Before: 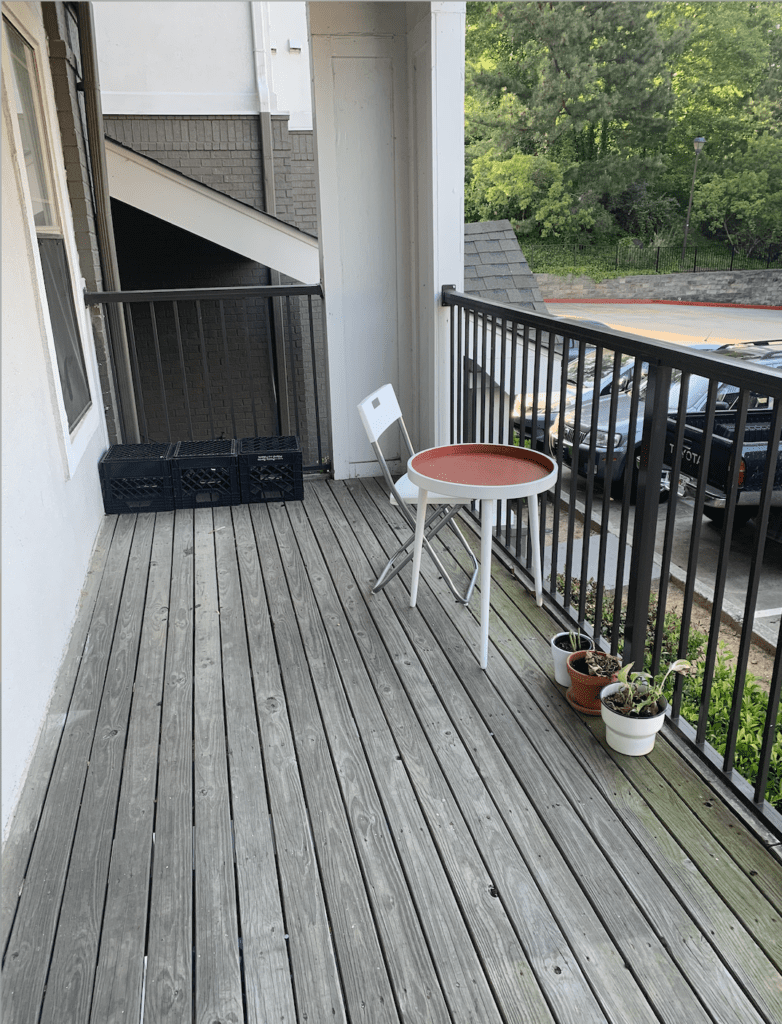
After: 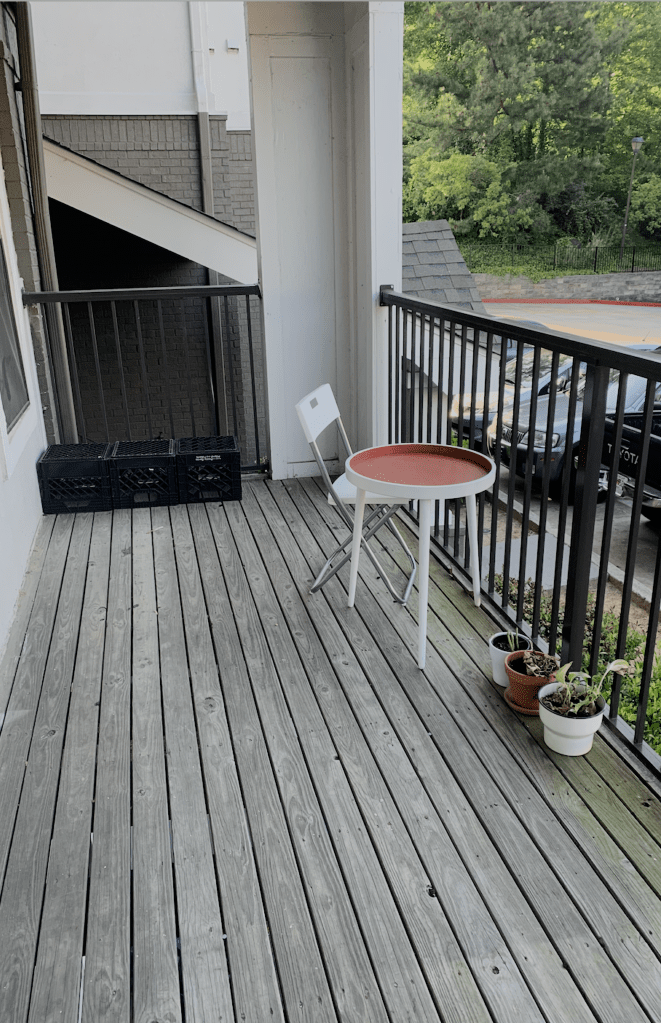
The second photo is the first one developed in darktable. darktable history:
tone equalizer: on, module defaults
crop: left 7.985%, right 7.362%
filmic rgb: black relative exposure -7.65 EV, white relative exposure 4.56 EV, threshold 5.94 EV, hardness 3.61, enable highlight reconstruction true
